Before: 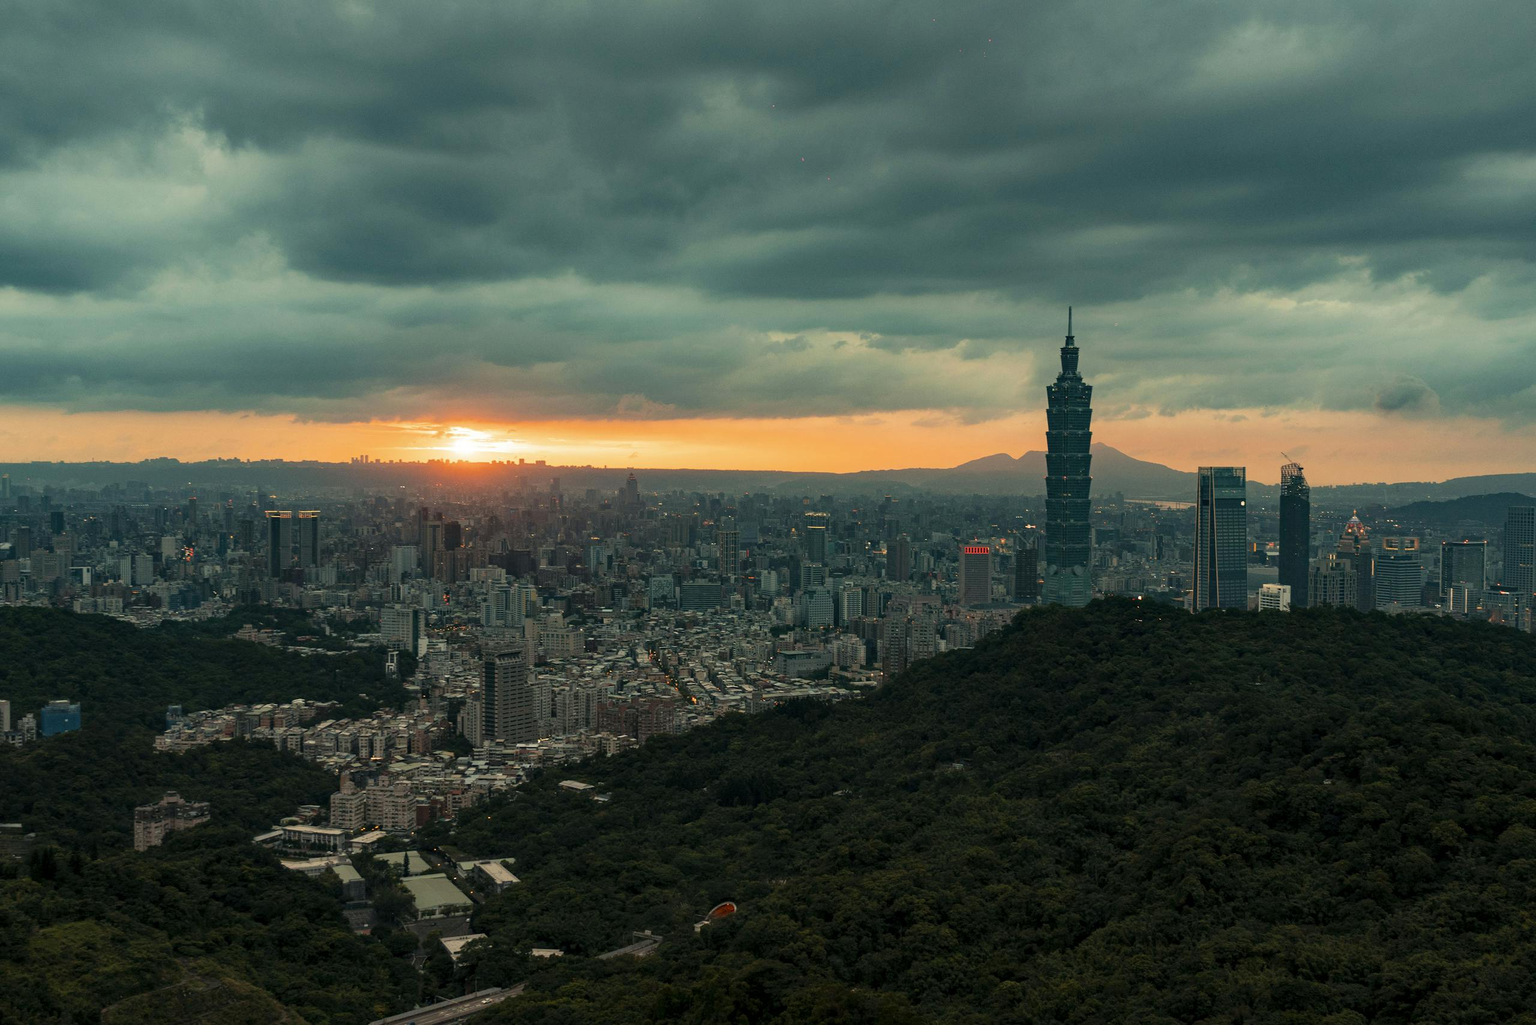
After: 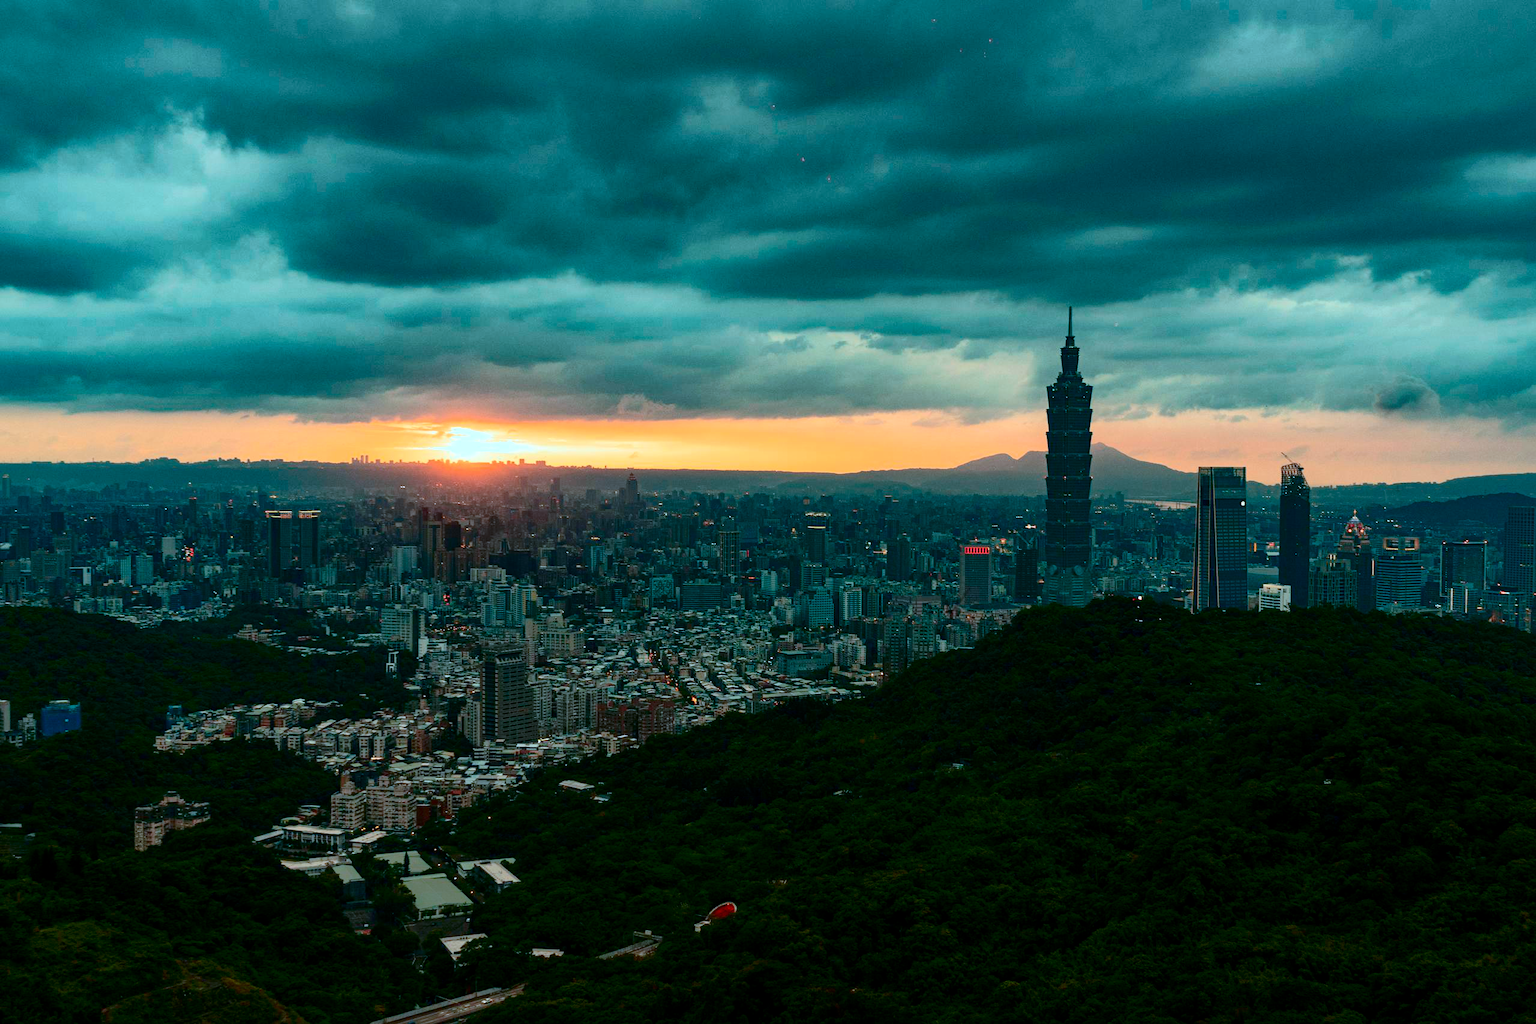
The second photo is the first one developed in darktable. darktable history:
color correction: highlights a* -9.35, highlights b* -23.15
contrast brightness saturation: contrast 0.32, brightness -0.08, saturation 0.17
white balance: red 0.982, blue 1.018
shadows and highlights: on, module defaults
exposure: exposure 0.127 EV, compensate highlight preservation false
